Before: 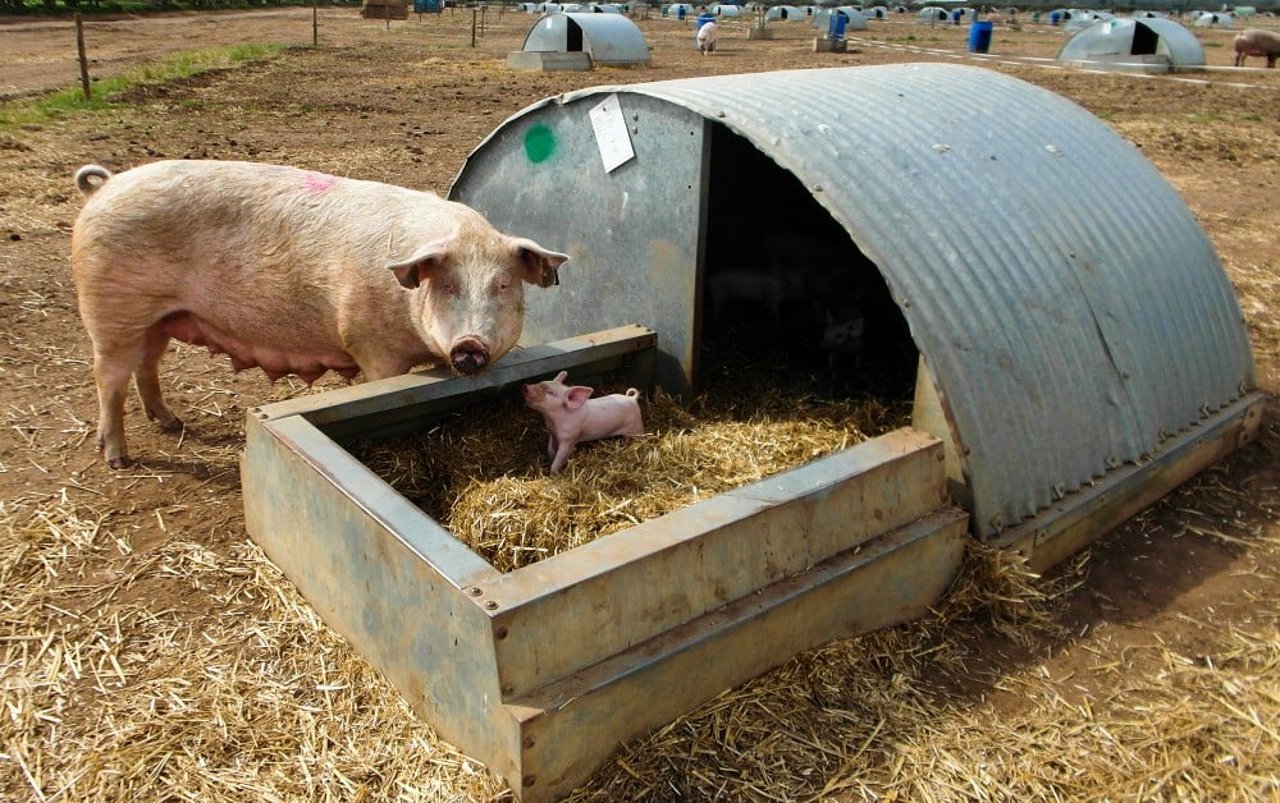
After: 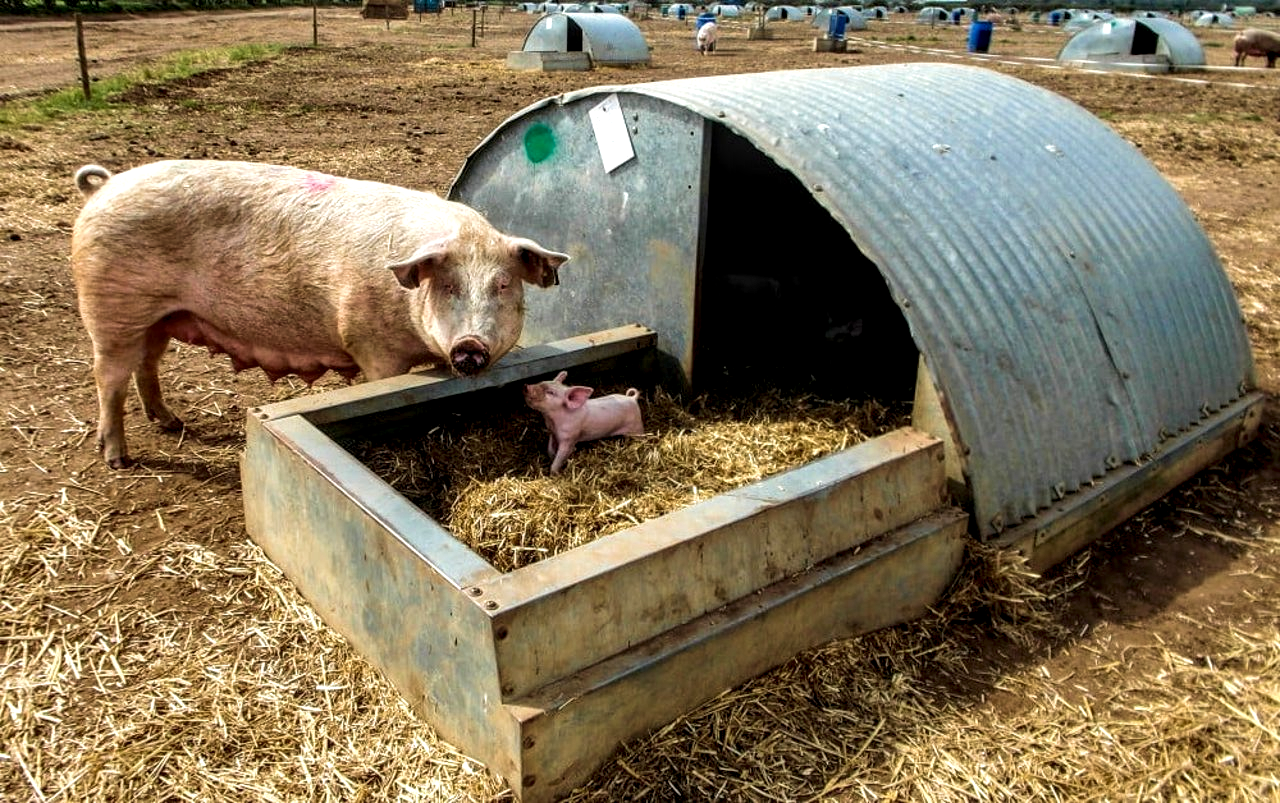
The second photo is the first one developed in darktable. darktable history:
velvia: on, module defaults
local contrast: detail 160%
